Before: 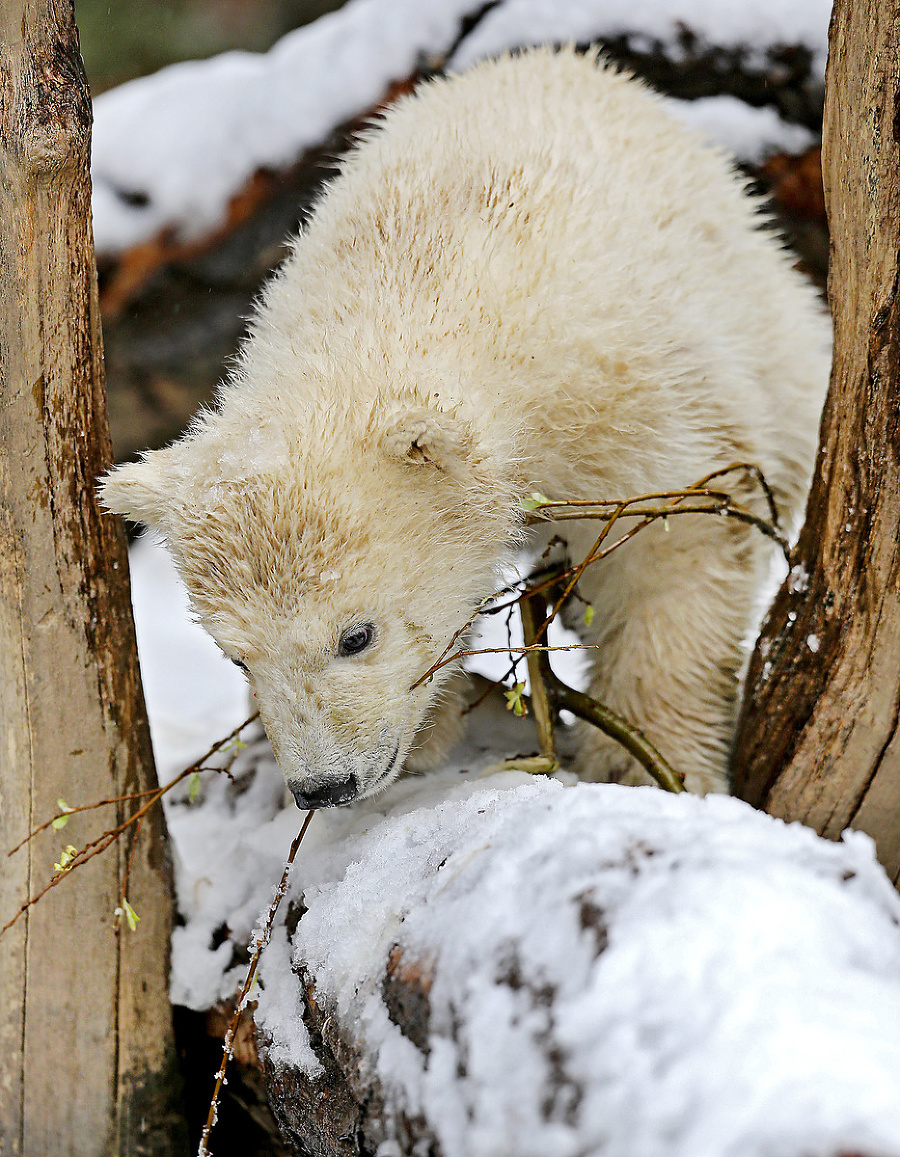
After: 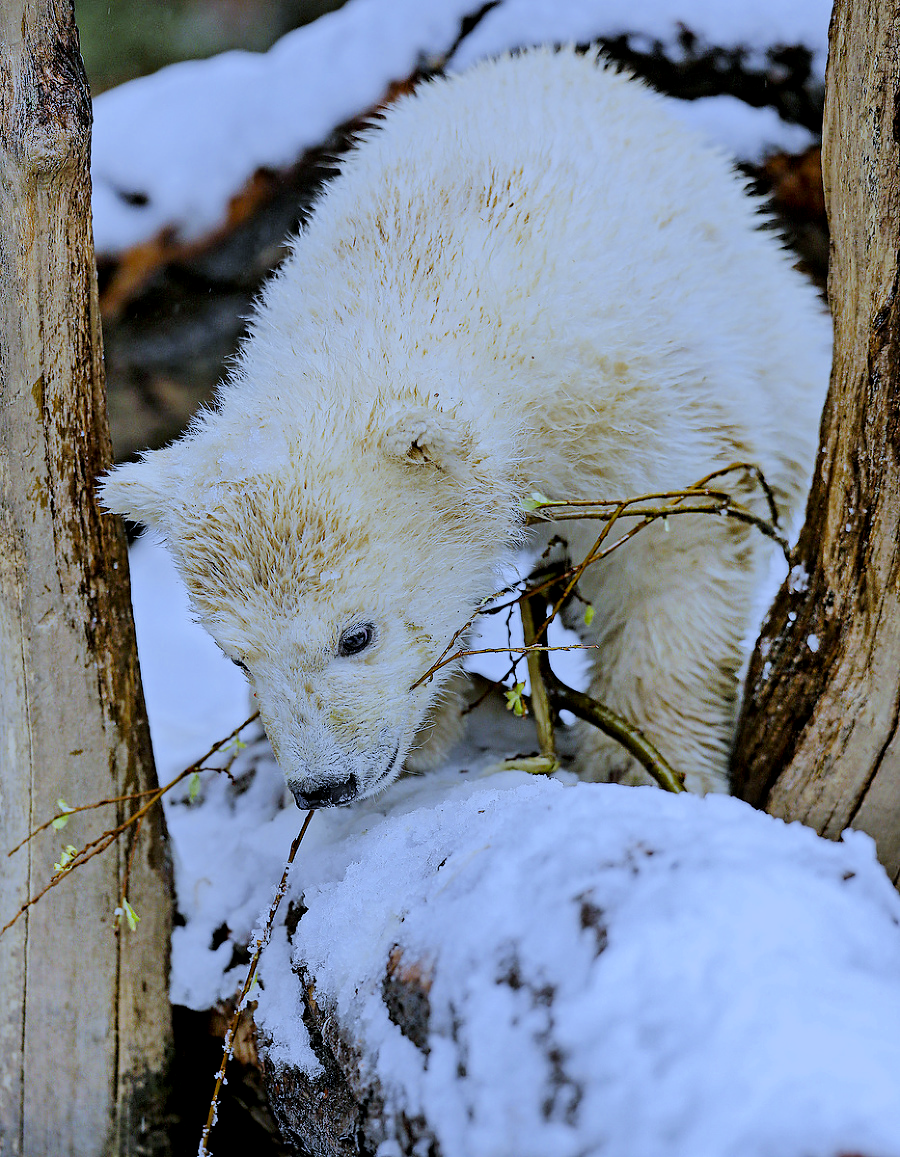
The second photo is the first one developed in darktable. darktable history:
color balance rgb: linear chroma grading › shadows 19.44%, linear chroma grading › highlights 3.42%, linear chroma grading › mid-tones 10.16%
white balance: red 0.871, blue 1.249
filmic rgb: black relative exposure -7.82 EV, white relative exposure 4.29 EV, hardness 3.86, color science v6 (2022)
local contrast: highlights 100%, shadows 100%, detail 120%, midtone range 0.2
